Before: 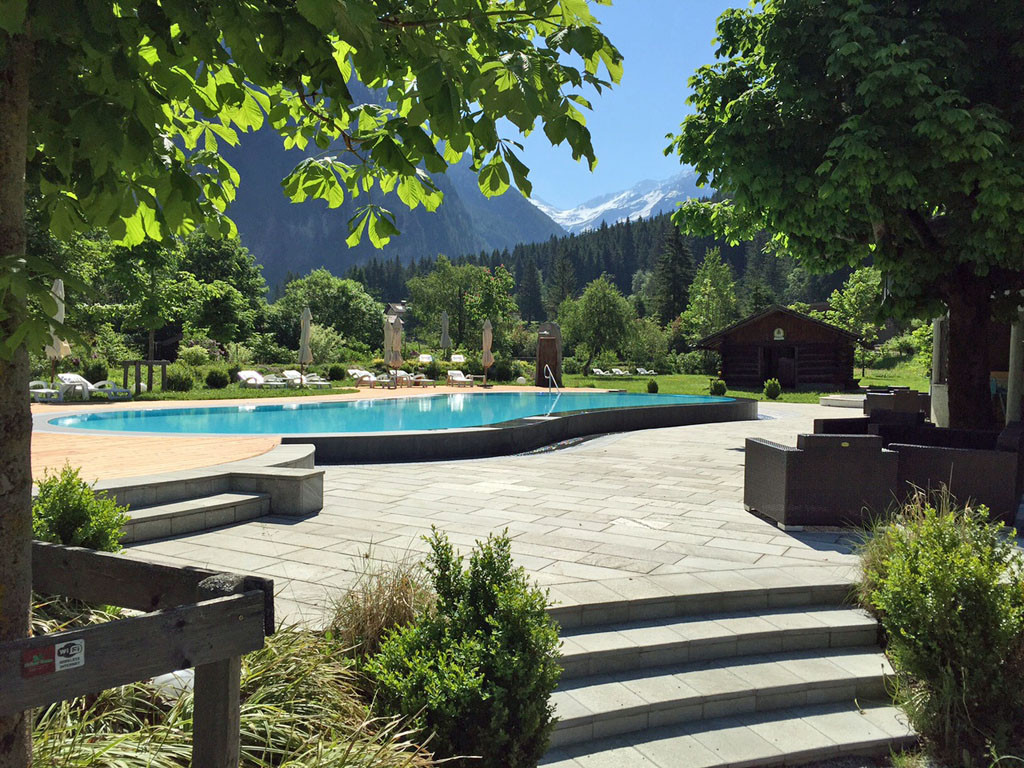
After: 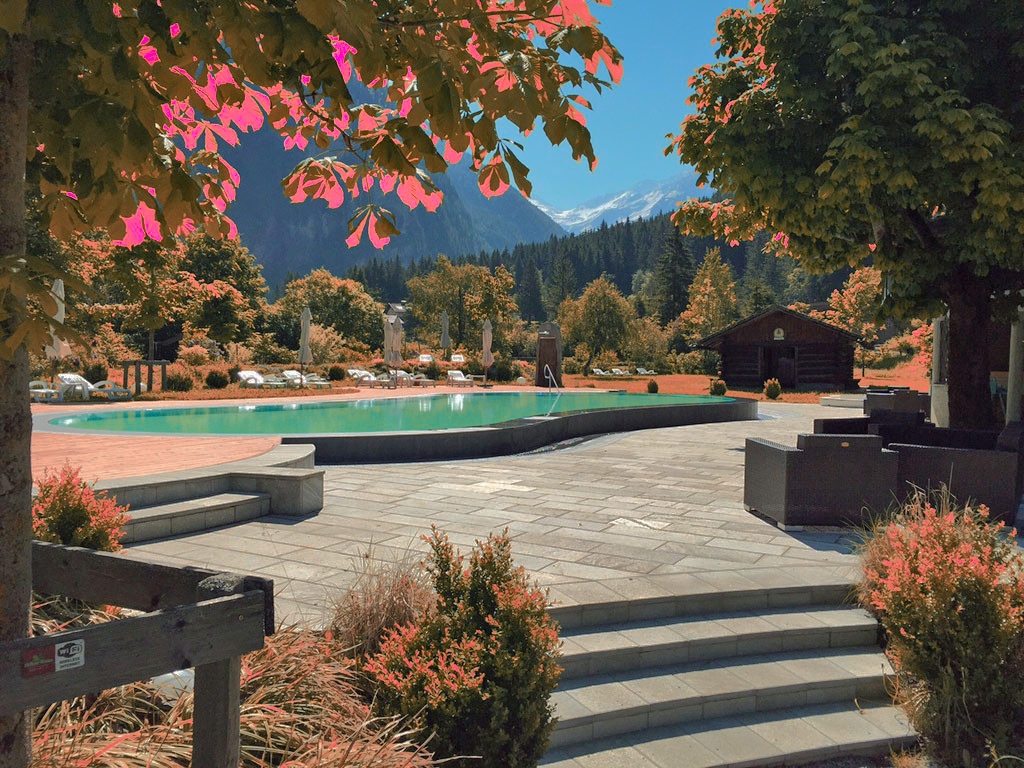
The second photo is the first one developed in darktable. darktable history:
color zones: curves: ch2 [(0, 0.488) (0.143, 0.417) (0.286, 0.212) (0.429, 0.179) (0.571, 0.154) (0.714, 0.415) (0.857, 0.495) (1, 0.488)]
shadows and highlights: shadows 38.79, highlights -74.25
